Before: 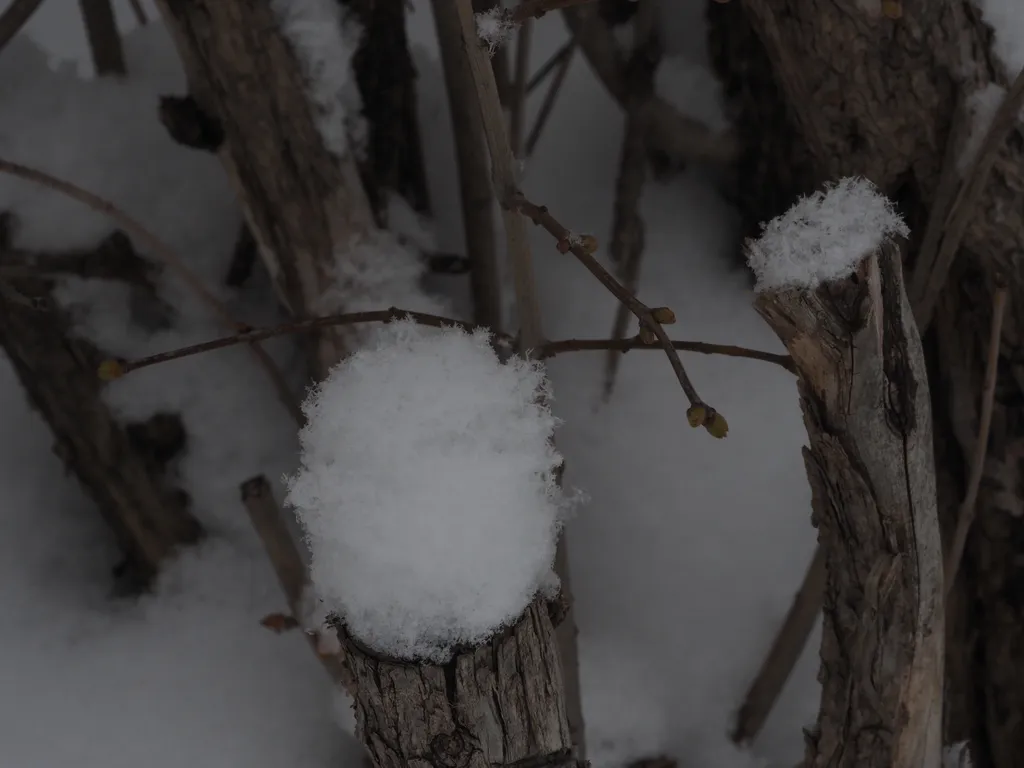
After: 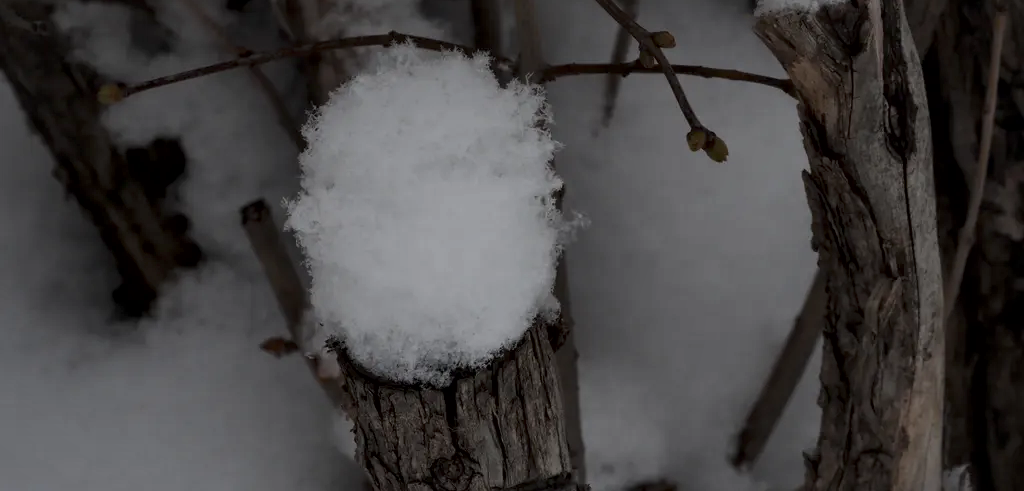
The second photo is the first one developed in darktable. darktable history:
local contrast: mode bilateral grid, contrast 100, coarseness 99, detail 165%, midtone range 0.2
crop and rotate: top 35.955%
